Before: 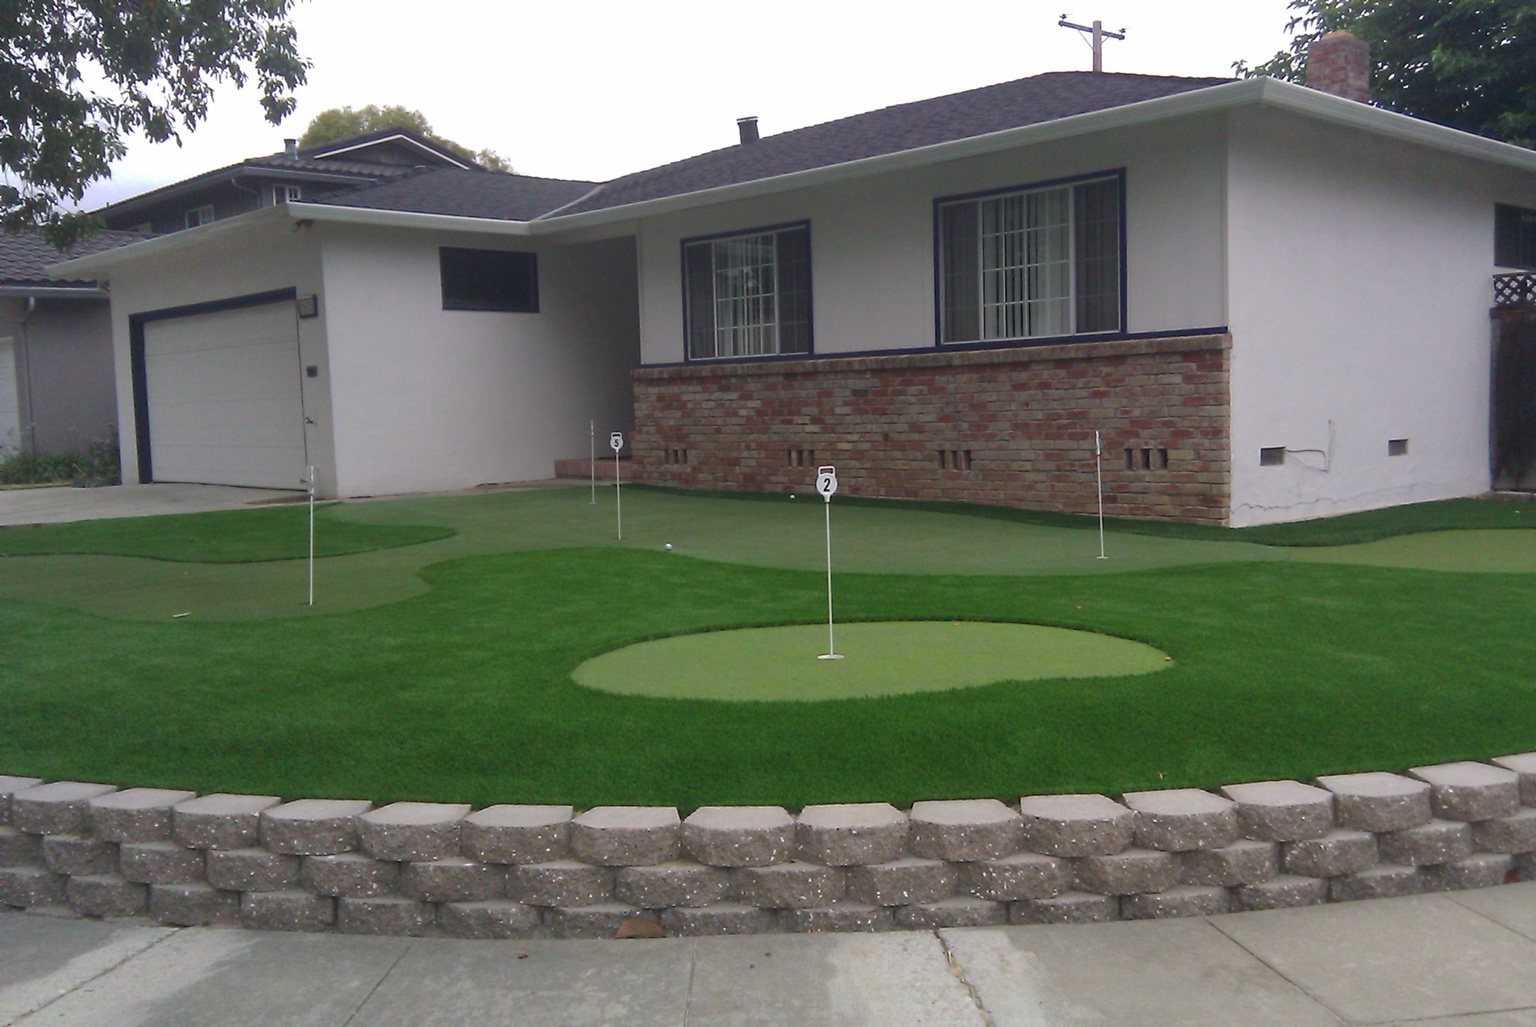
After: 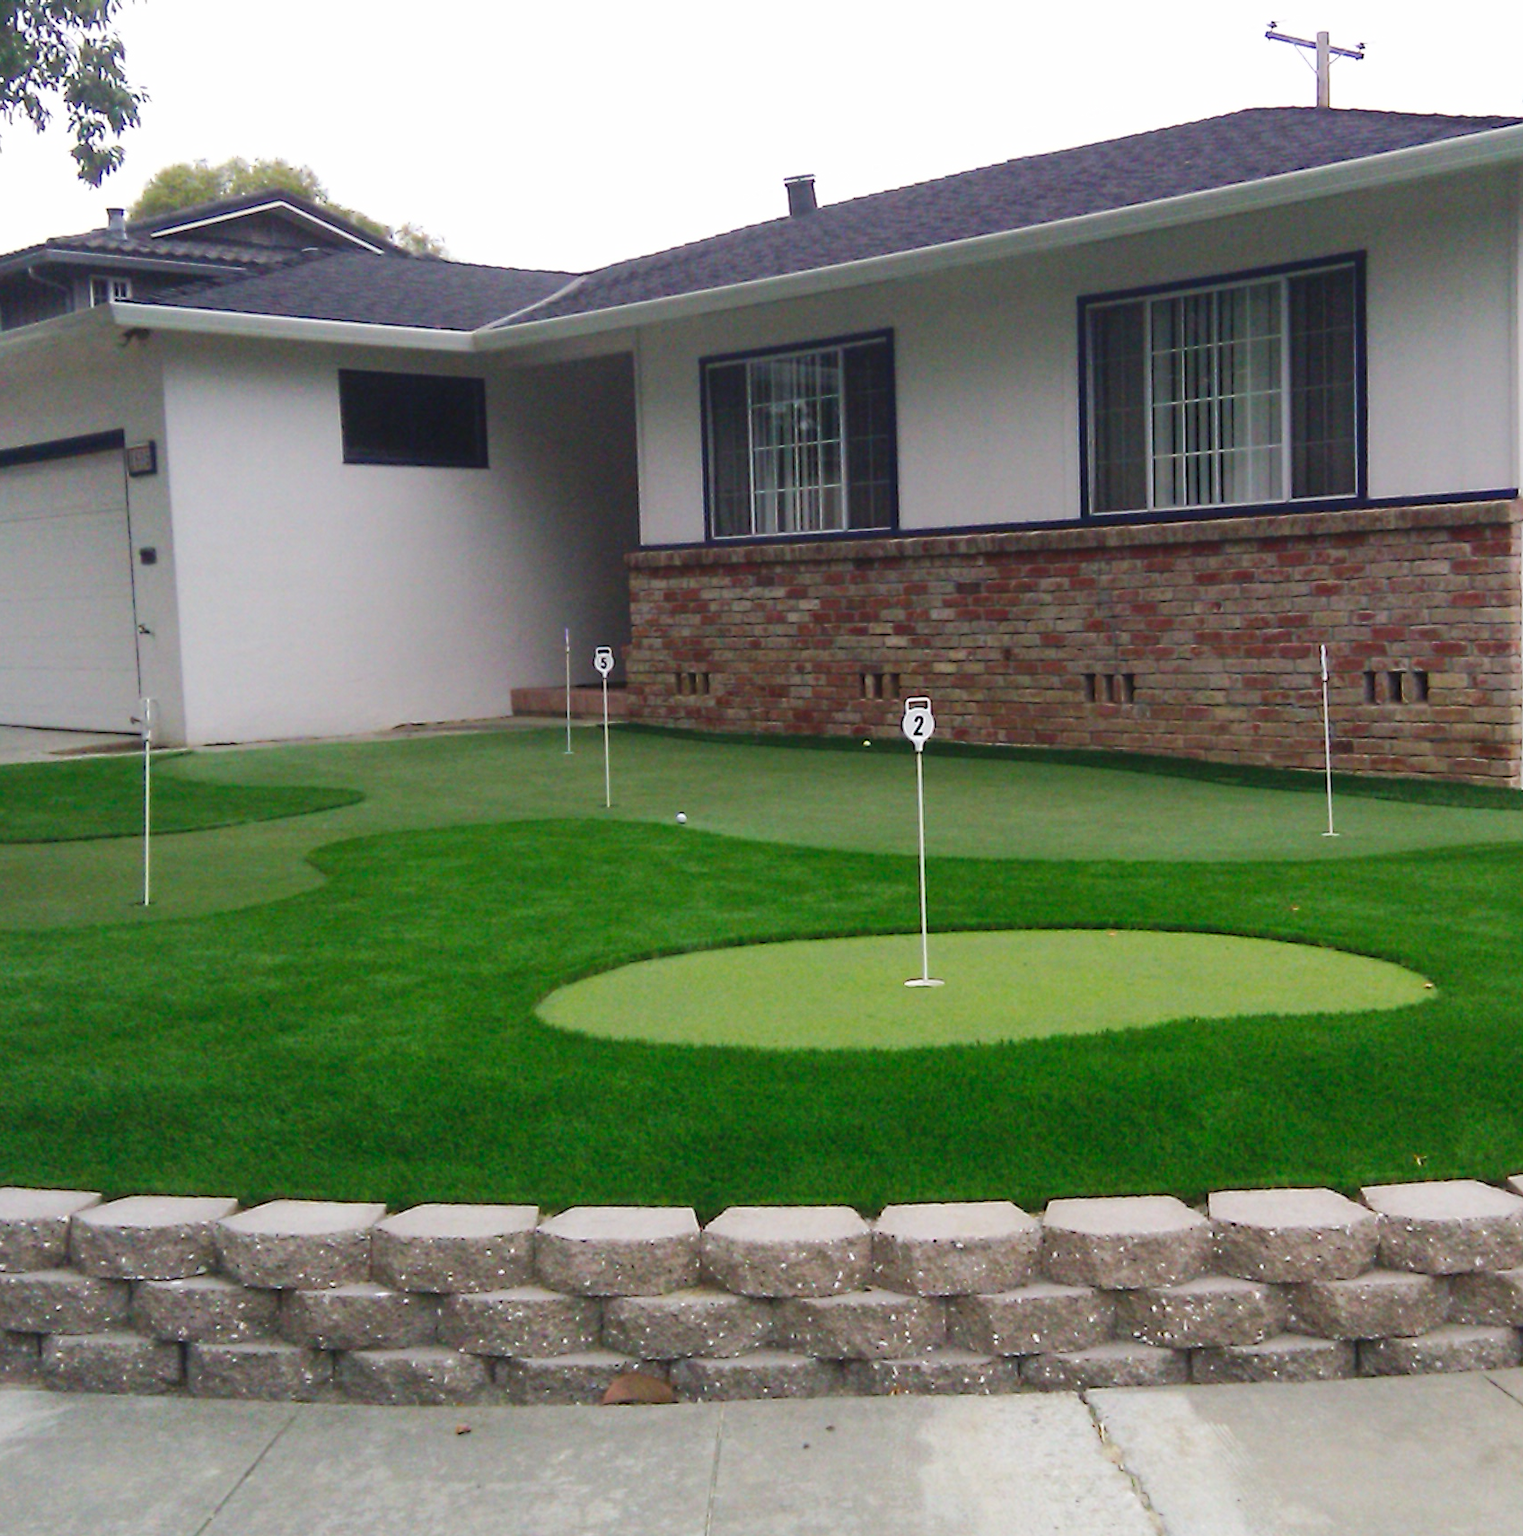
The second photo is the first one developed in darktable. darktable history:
base curve: curves: ch0 [(0, 0) (0.032, 0.025) (0.121, 0.166) (0.206, 0.329) (0.605, 0.79) (1, 1)], preserve colors none
crop and rotate: left 13.883%, right 19.8%
